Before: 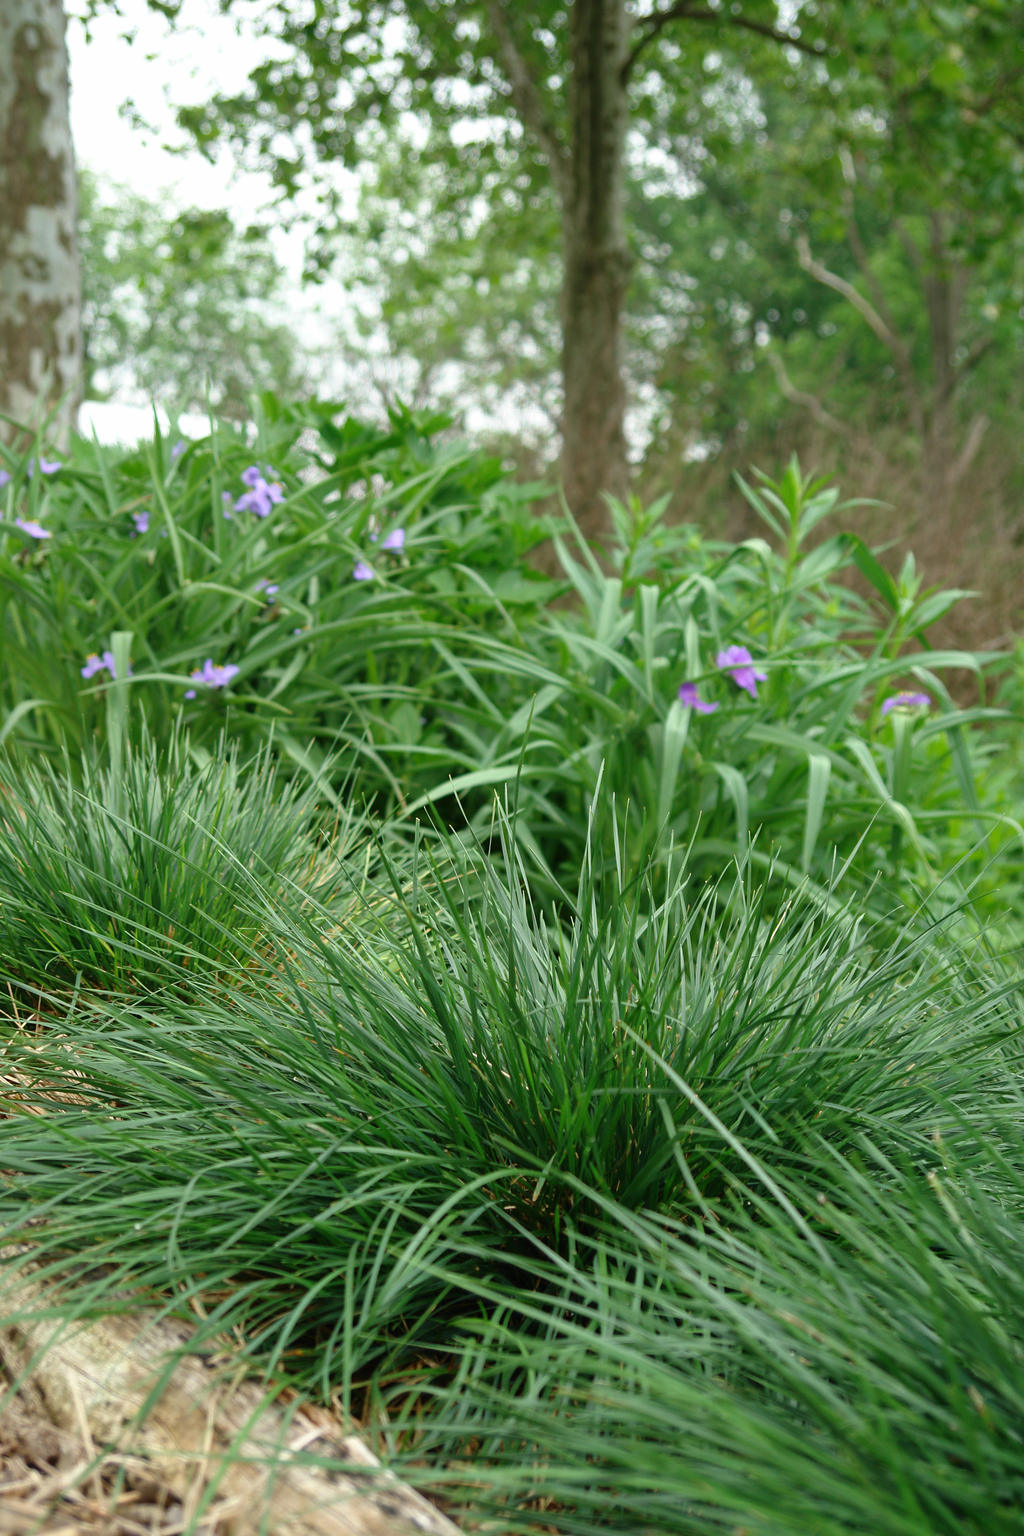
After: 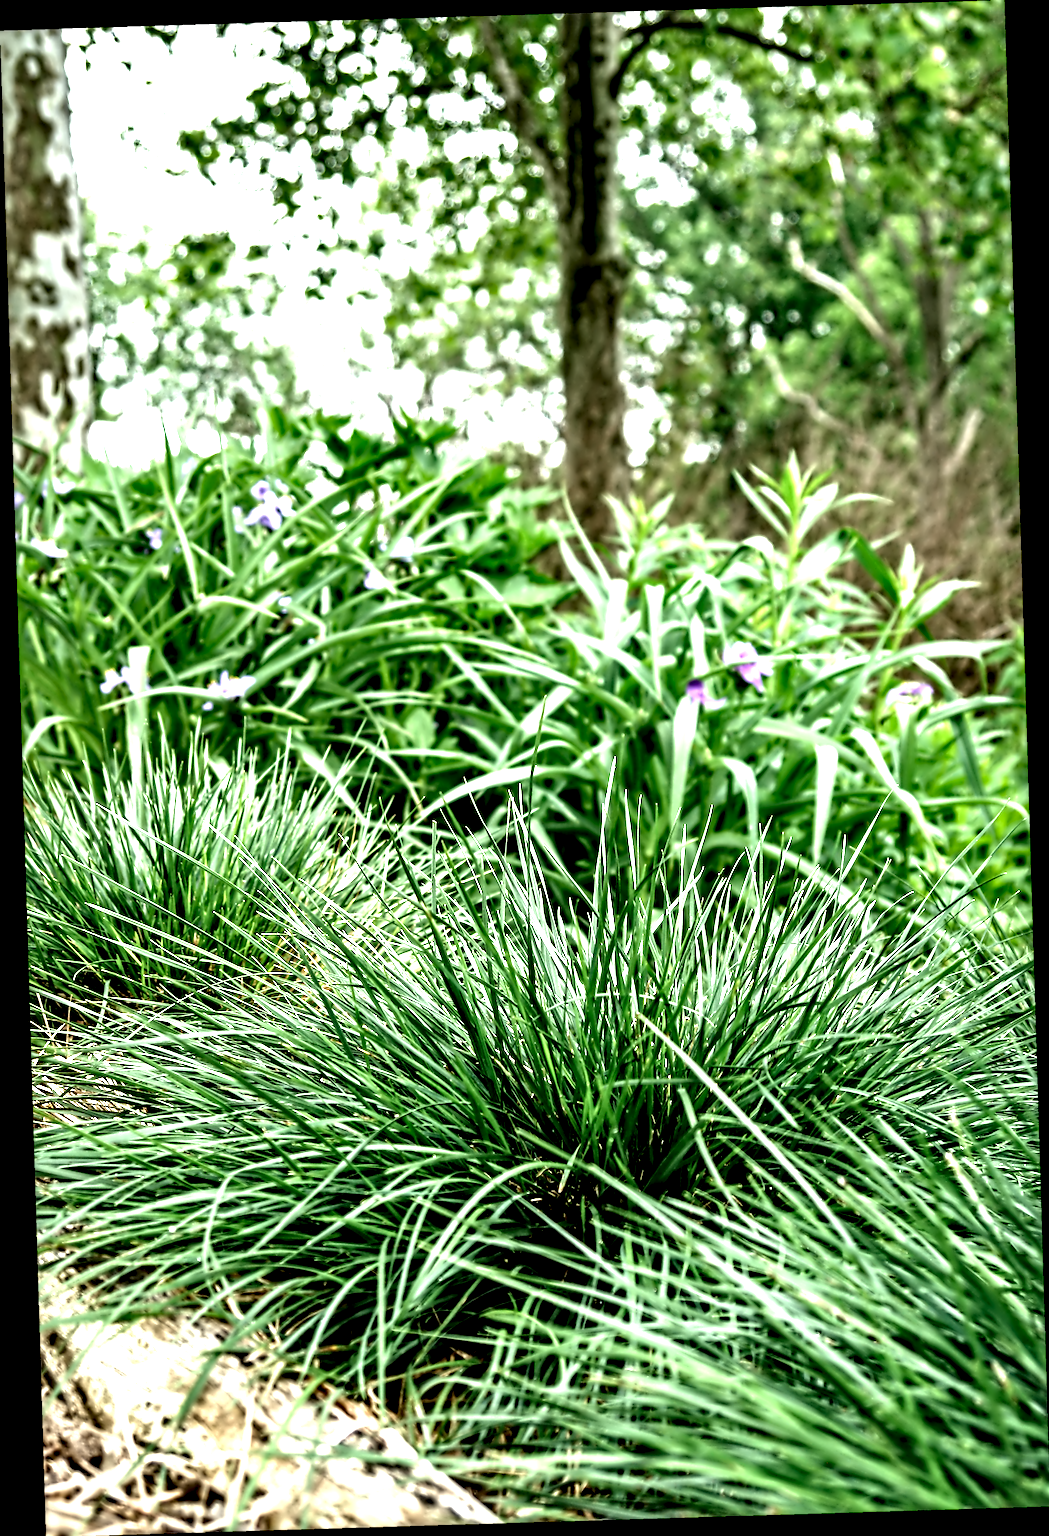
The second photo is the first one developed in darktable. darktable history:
exposure: black level correction 0, exposure 1.1 EV, compensate exposure bias true, compensate highlight preservation false
rotate and perspective: rotation -1.75°, automatic cropping off
local contrast: shadows 185%, detail 225%
contrast equalizer: octaves 7, y [[0.5, 0.542, 0.583, 0.625, 0.667, 0.708], [0.5 ×6], [0.5 ×6], [0, 0.033, 0.067, 0.1, 0.133, 0.167], [0, 0.05, 0.1, 0.15, 0.2, 0.25]]
